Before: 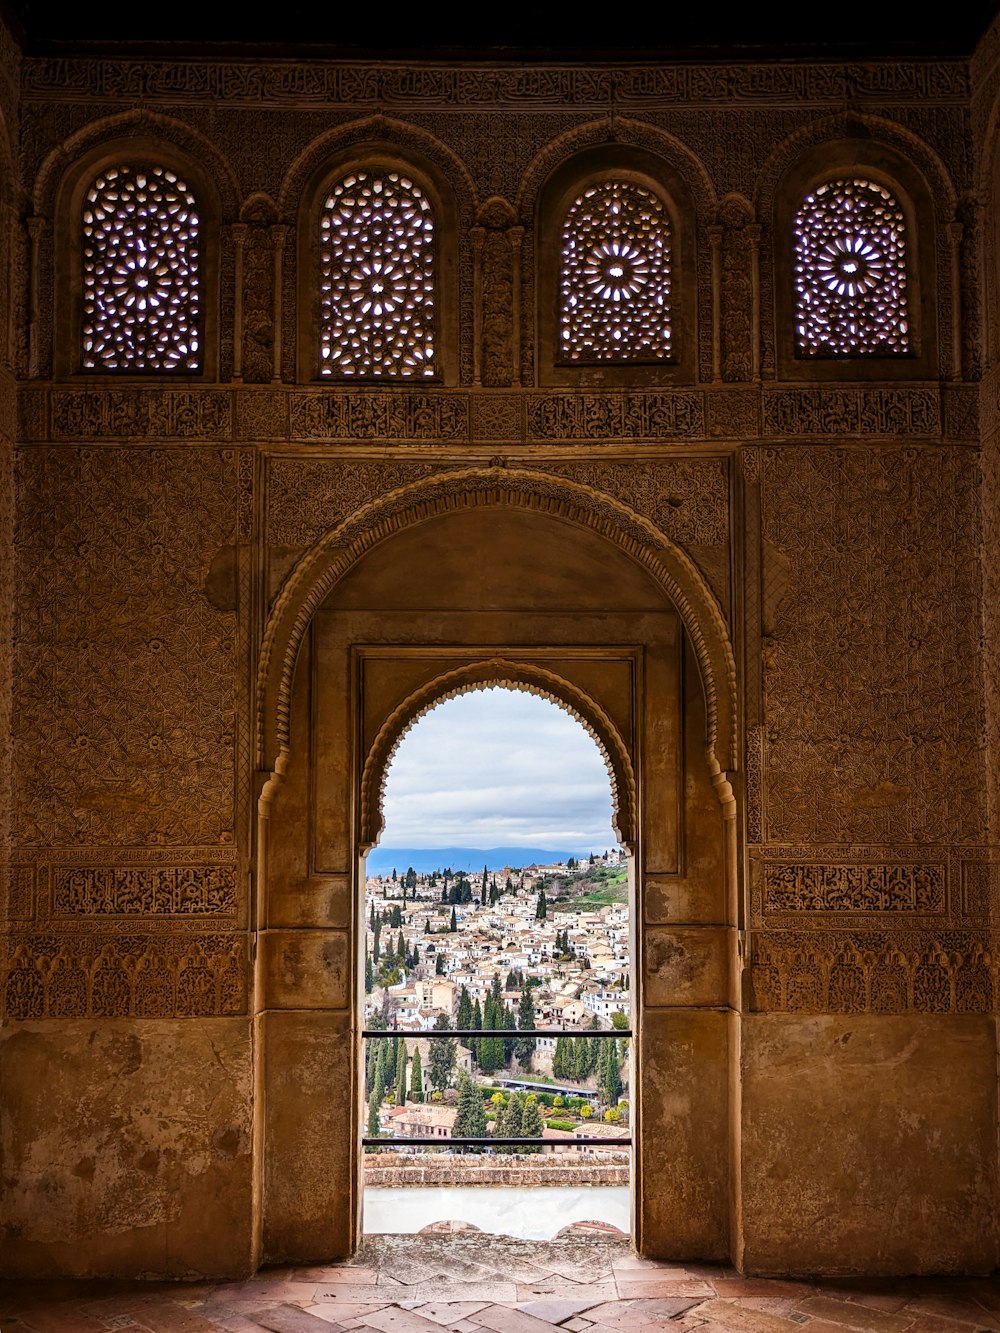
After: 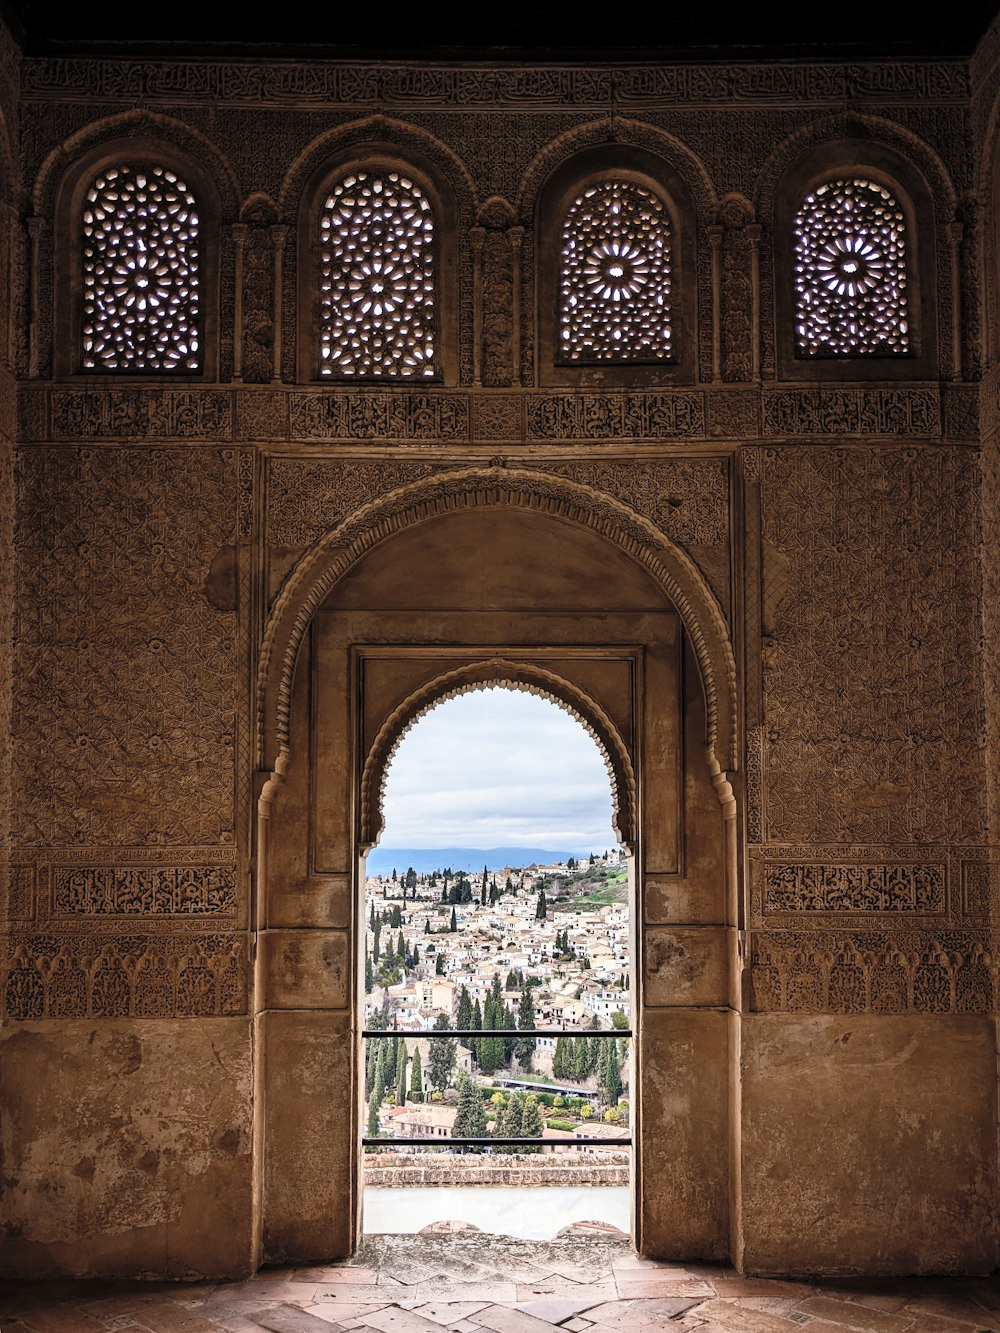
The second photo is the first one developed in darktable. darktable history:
global tonemap: drago (0.7, 100)
color balance rgb: perceptual saturation grading › highlights -31.88%, perceptual saturation grading › mid-tones 5.8%, perceptual saturation grading › shadows 18.12%, perceptual brilliance grading › highlights 3.62%, perceptual brilliance grading › mid-tones -18.12%, perceptual brilliance grading › shadows -41.3%
